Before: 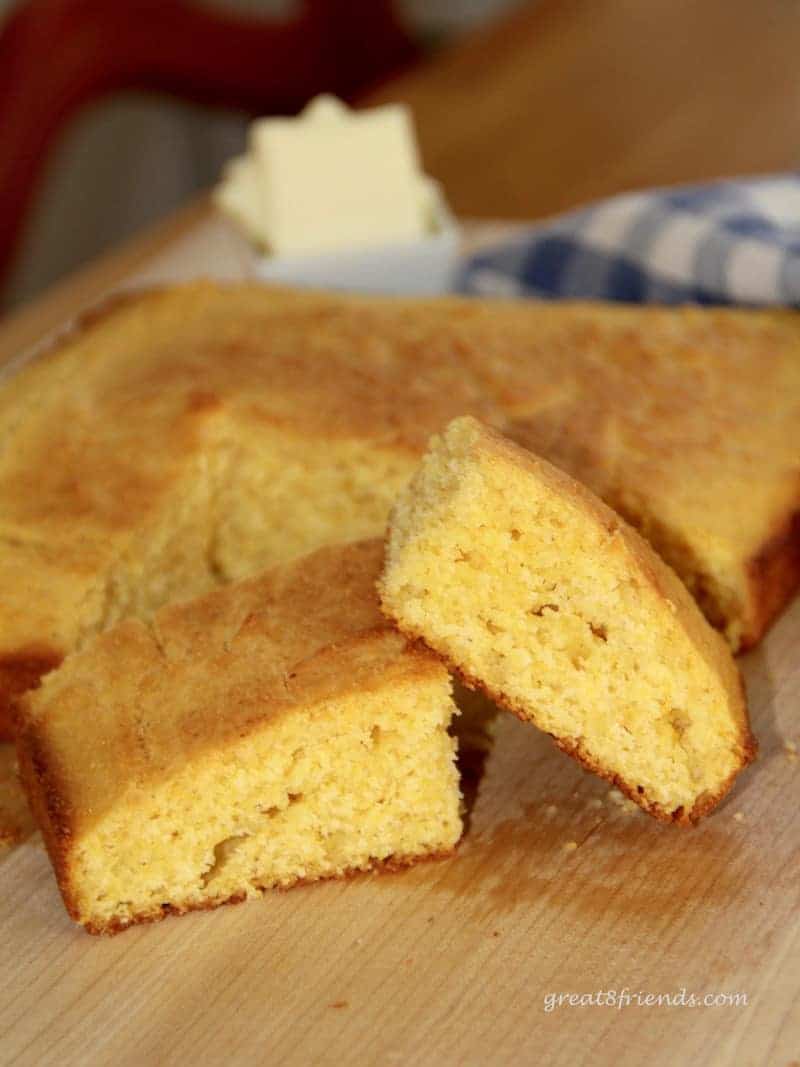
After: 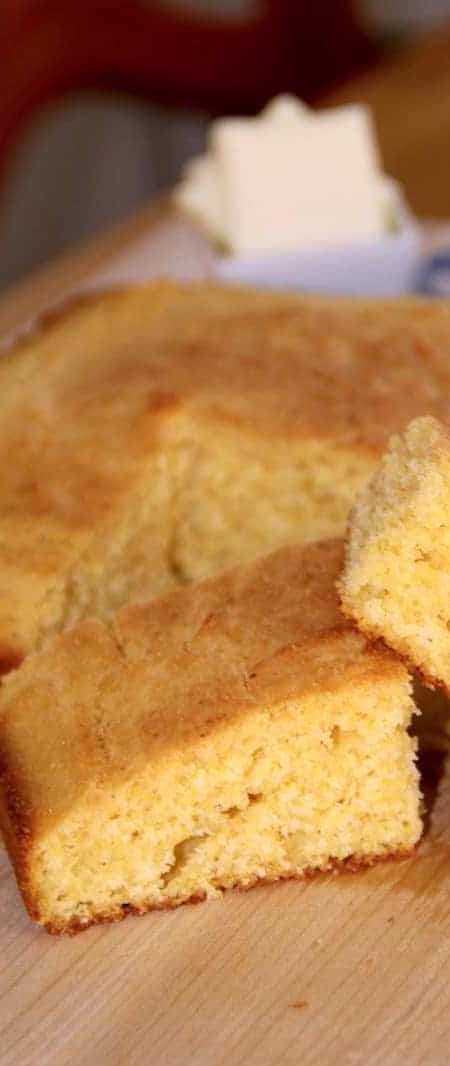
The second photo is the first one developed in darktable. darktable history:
crop: left 5.114%, right 38.589%
white balance: red 1.042, blue 1.17
